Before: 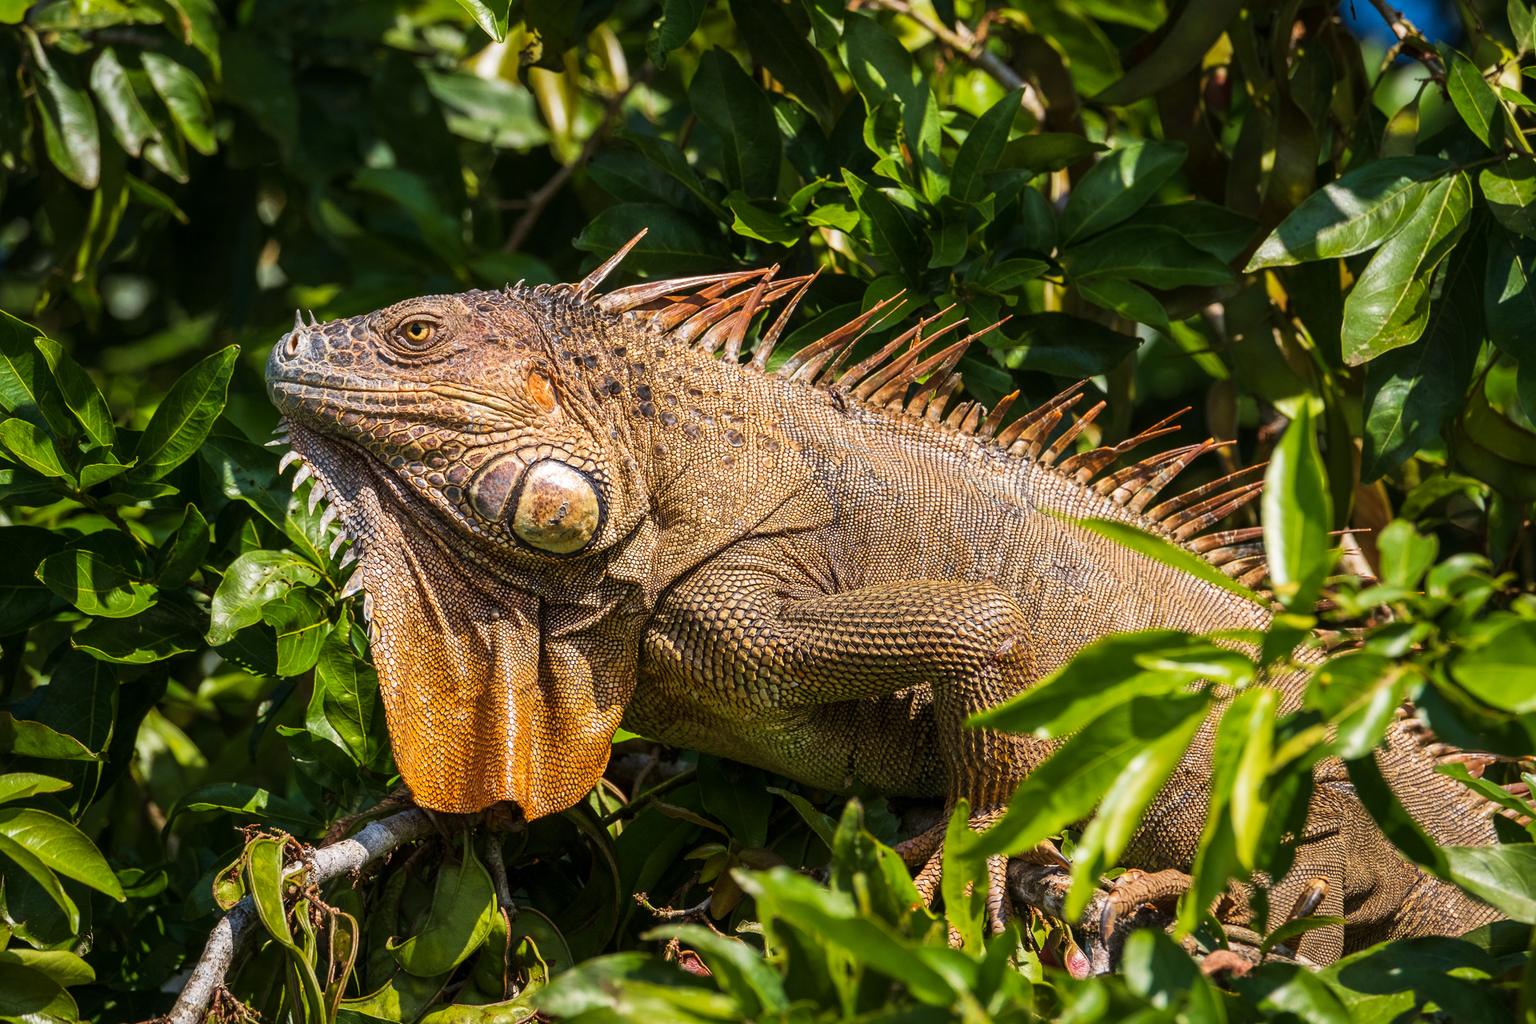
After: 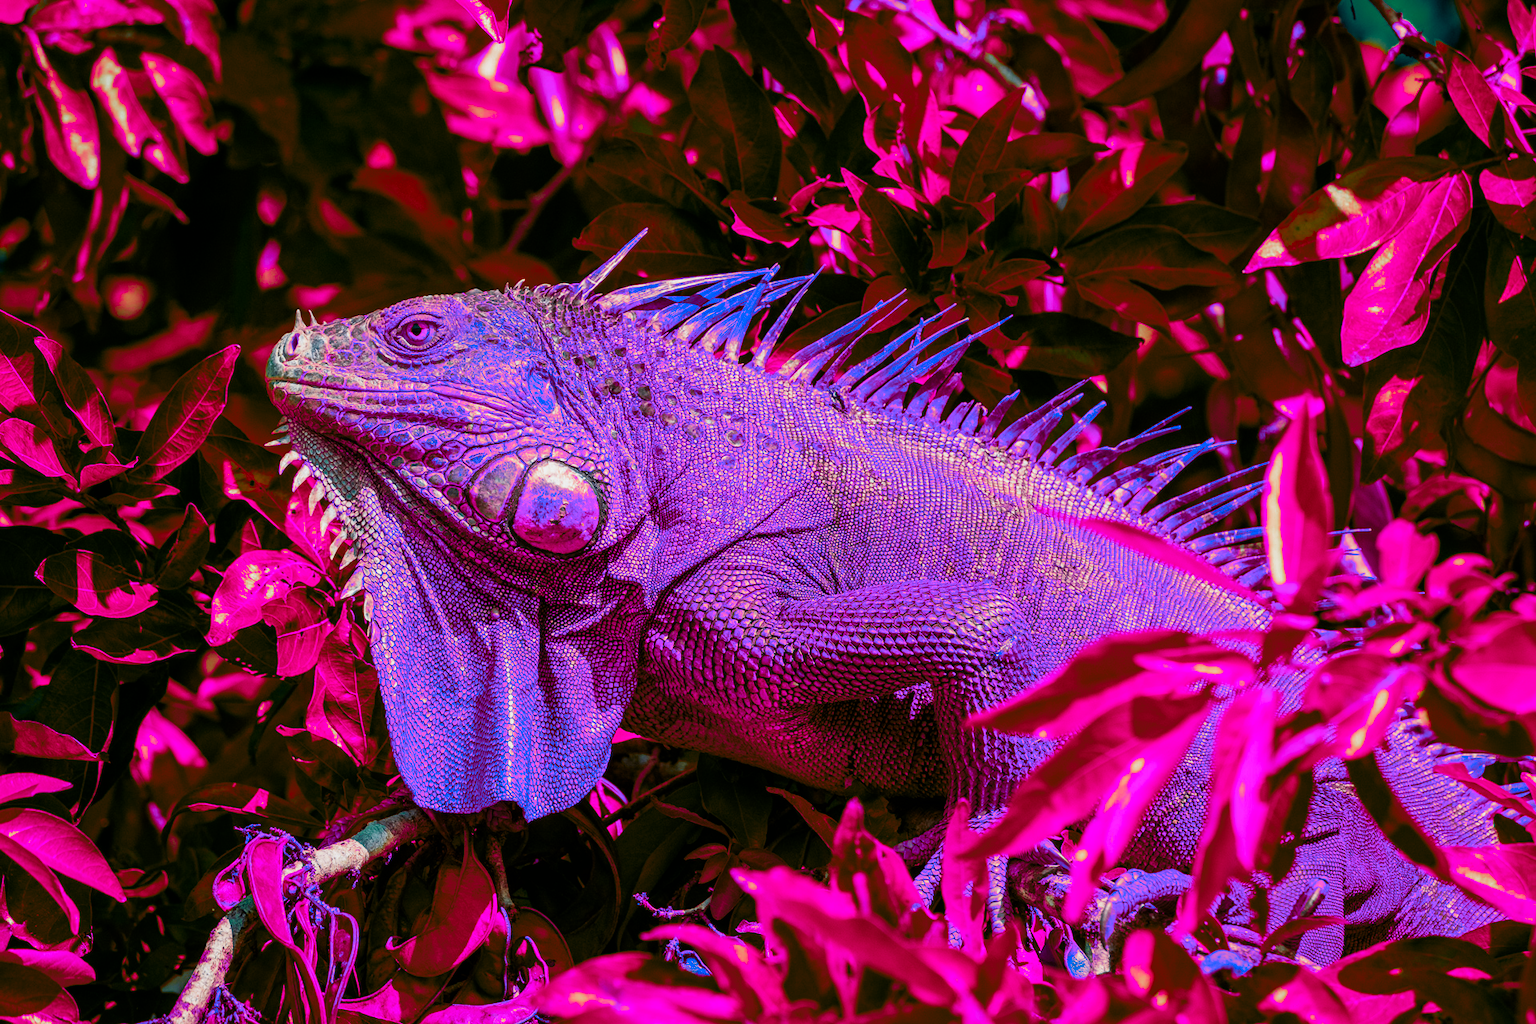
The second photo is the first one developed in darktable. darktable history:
color zones: curves: ch0 [(0.826, 0.353)]; ch1 [(0.242, 0.647) (0.889, 0.342)]; ch2 [(0.246, 0.089) (0.969, 0.068)]
filmic rgb: black relative exposure -16 EV, white relative exposure 6.92 EV, hardness 4.7
color balance rgb: linear chroma grading › global chroma 42%, perceptual saturation grading › global saturation 42%, perceptual brilliance grading › global brilliance 25%, global vibrance 33%
